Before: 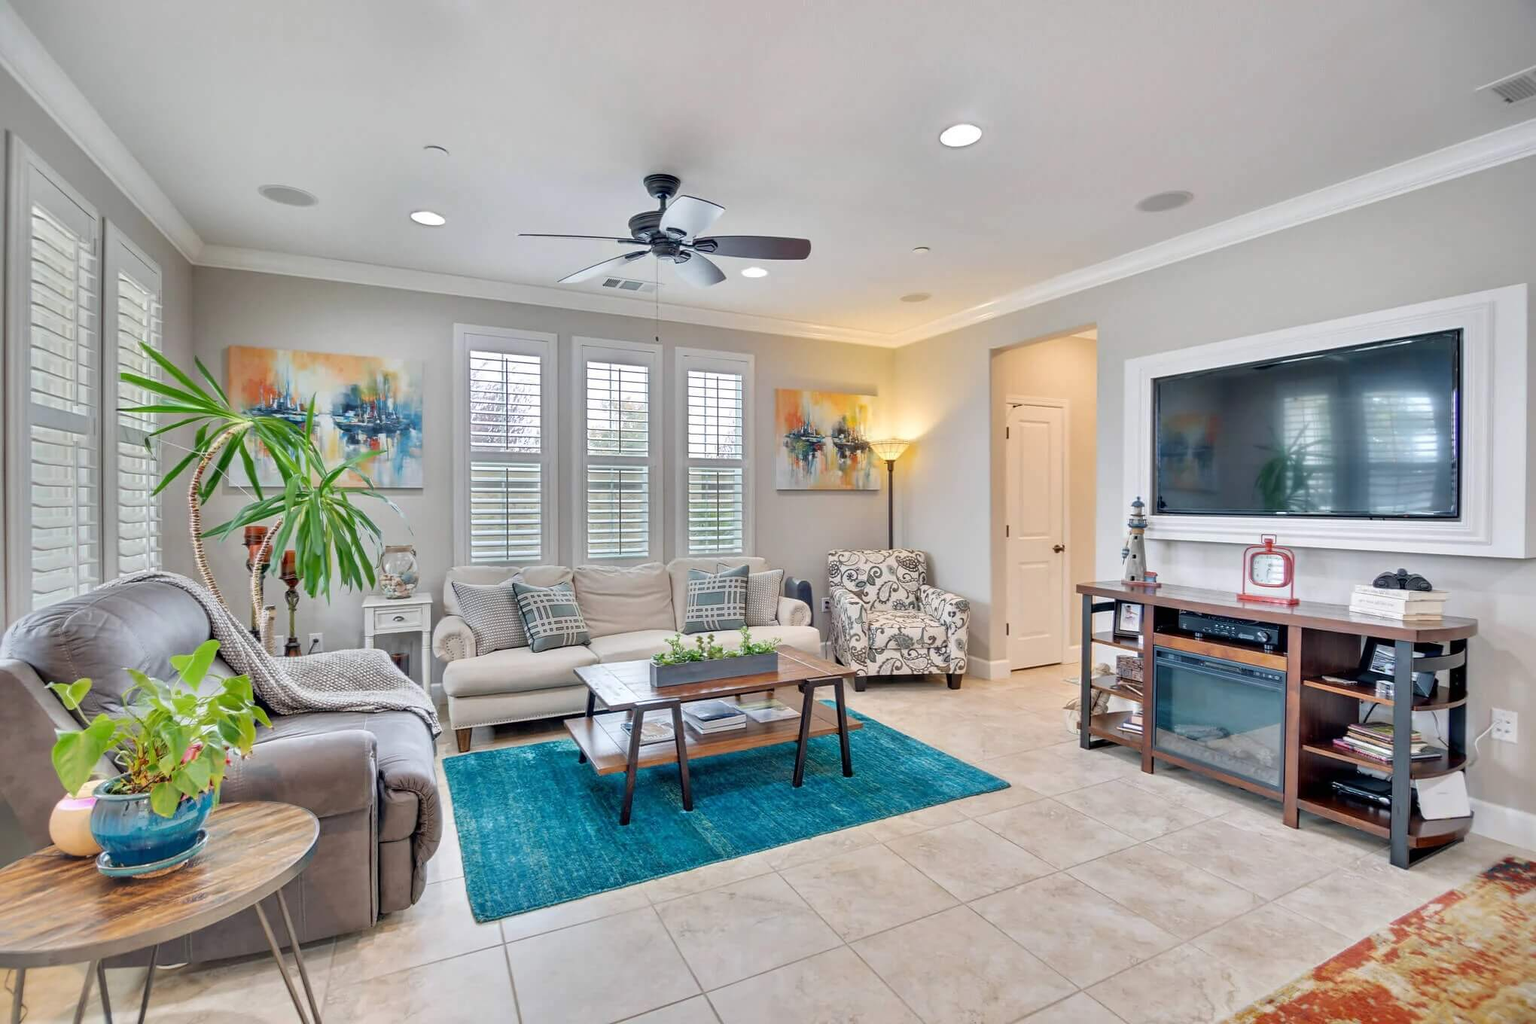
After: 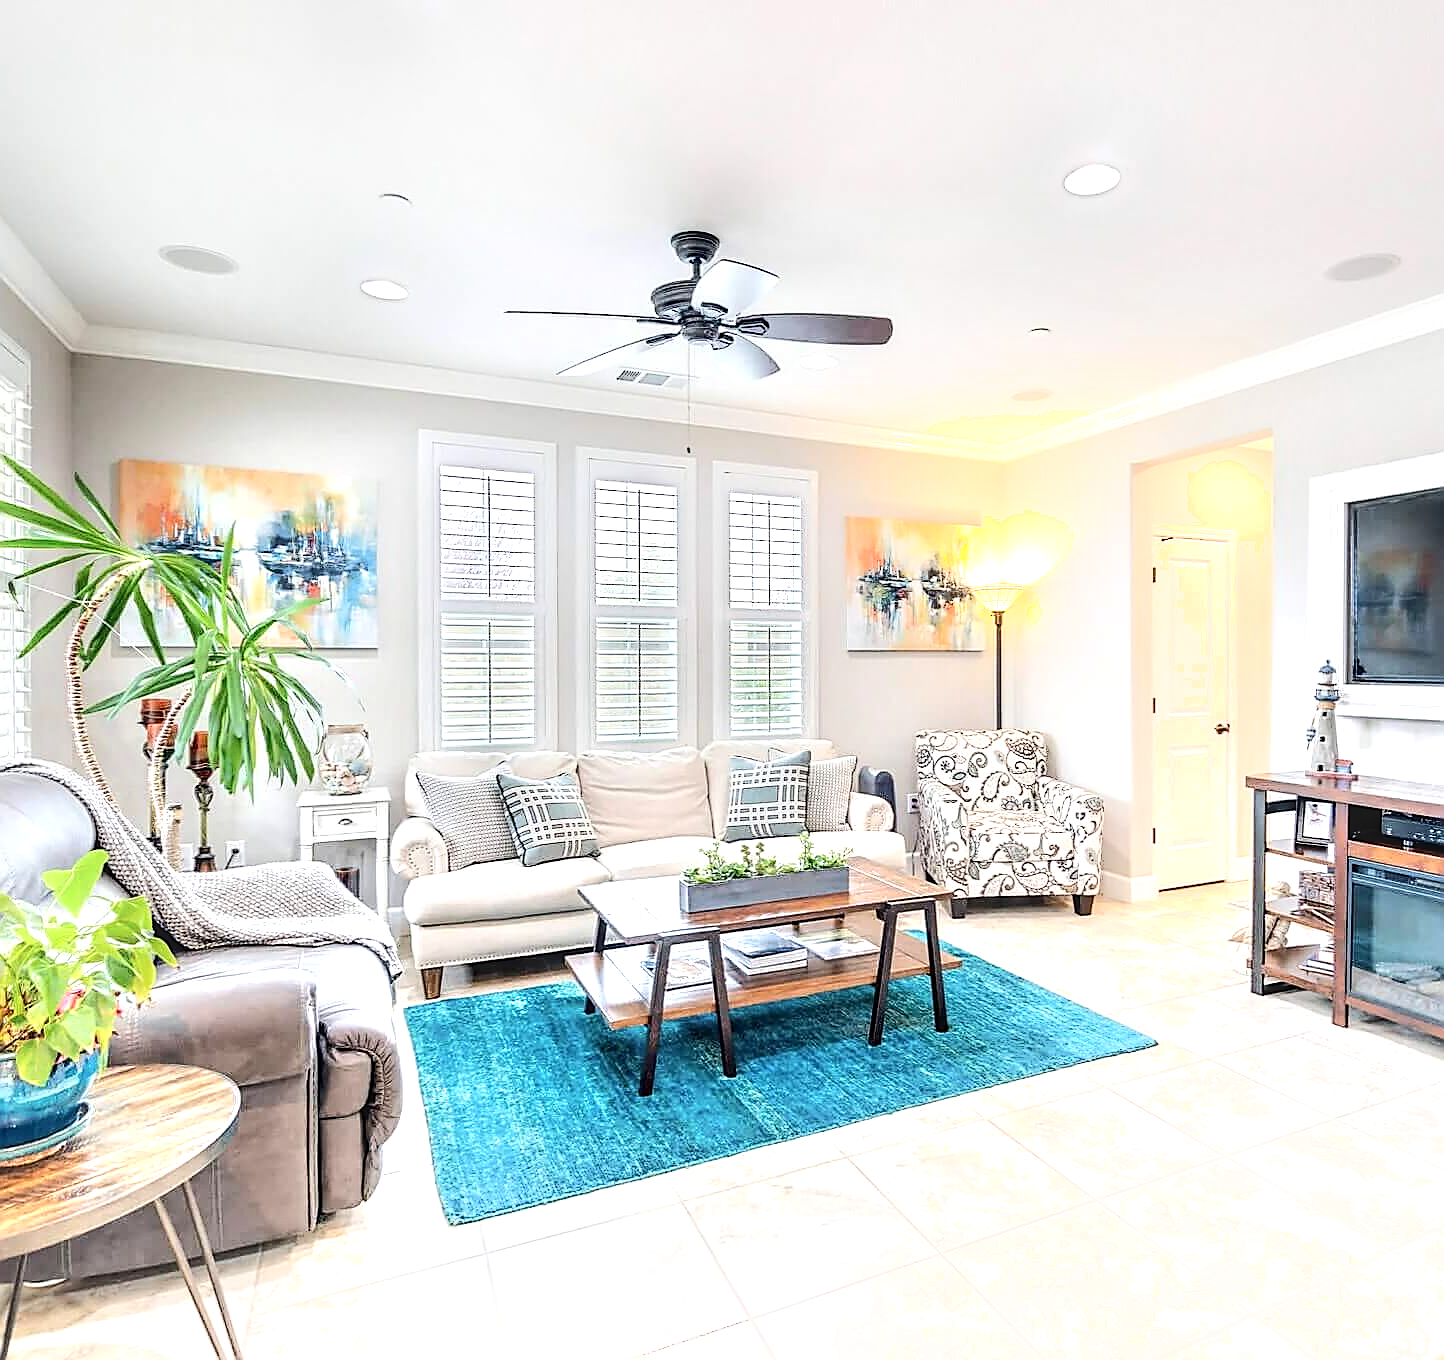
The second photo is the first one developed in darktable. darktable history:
crop and rotate: left 9.061%, right 20.142%
local contrast: on, module defaults
tone equalizer: -8 EV -0.75 EV, -7 EV -0.7 EV, -6 EV -0.6 EV, -5 EV -0.4 EV, -3 EV 0.4 EV, -2 EV 0.6 EV, -1 EV 0.7 EV, +0 EV 0.75 EV, edges refinement/feathering 500, mask exposure compensation -1.57 EV, preserve details no
graduated density: on, module defaults
sharpen: radius 1.4, amount 1.25, threshold 0.7
shadows and highlights: shadows -24.28, highlights 49.77, soften with gaussian
exposure: black level correction 0.001, exposure 0.5 EV, compensate exposure bias true, compensate highlight preservation false
